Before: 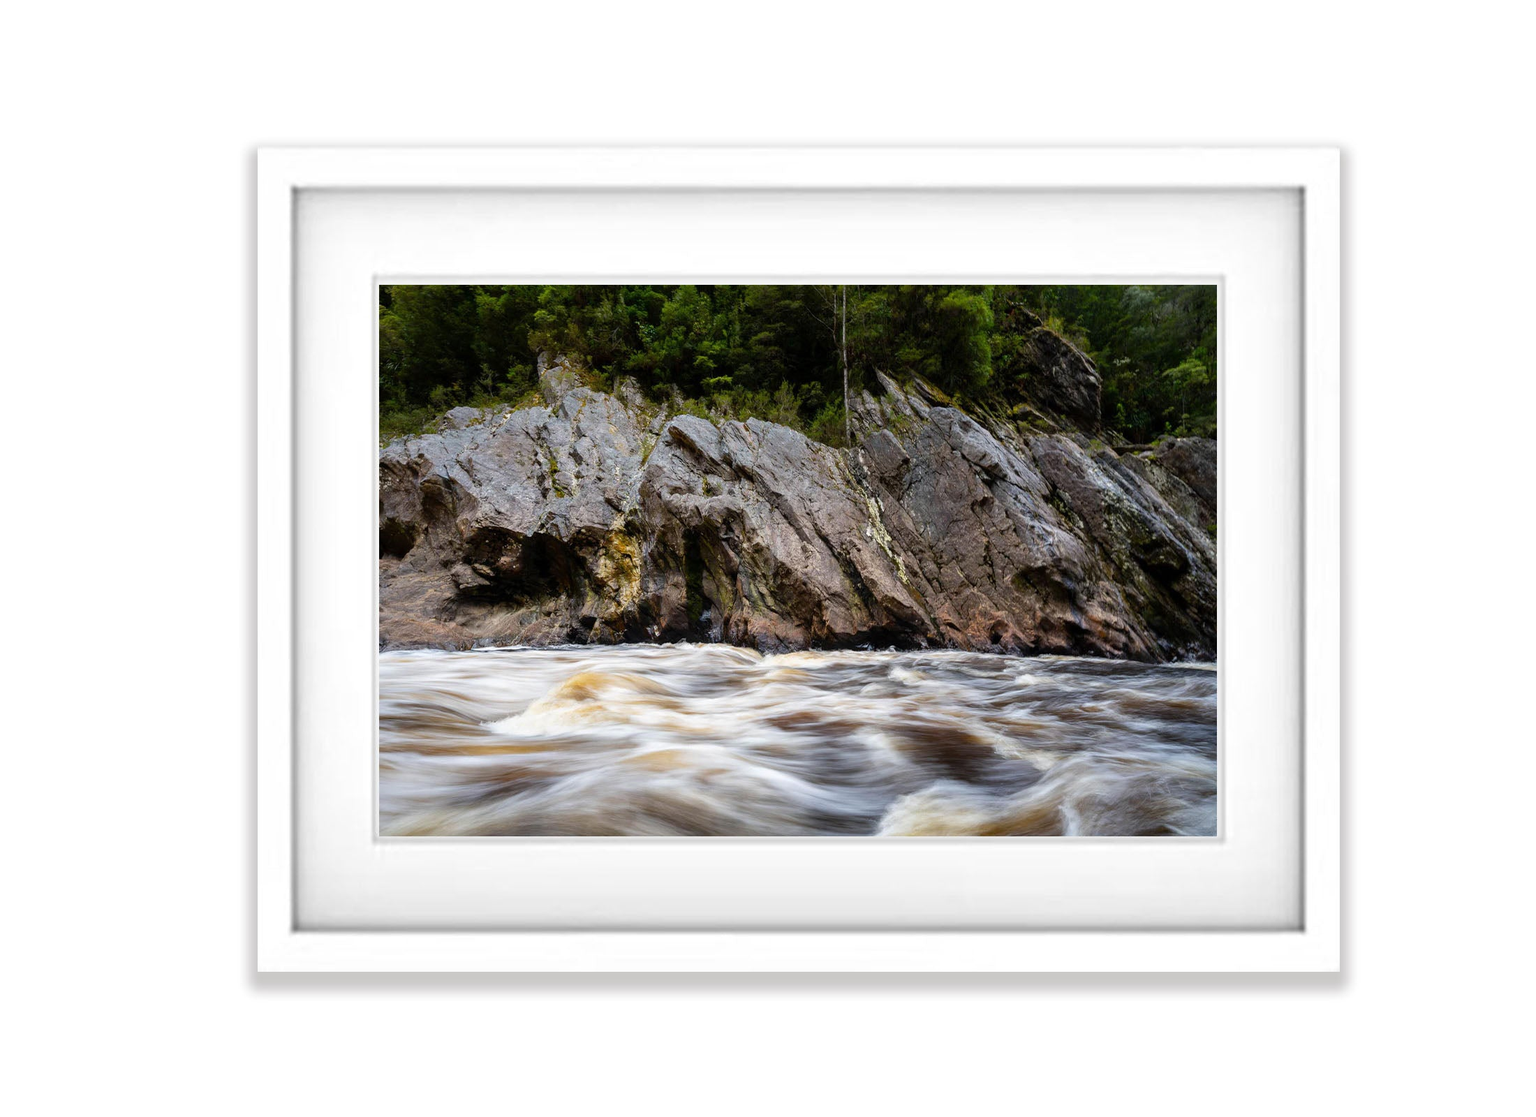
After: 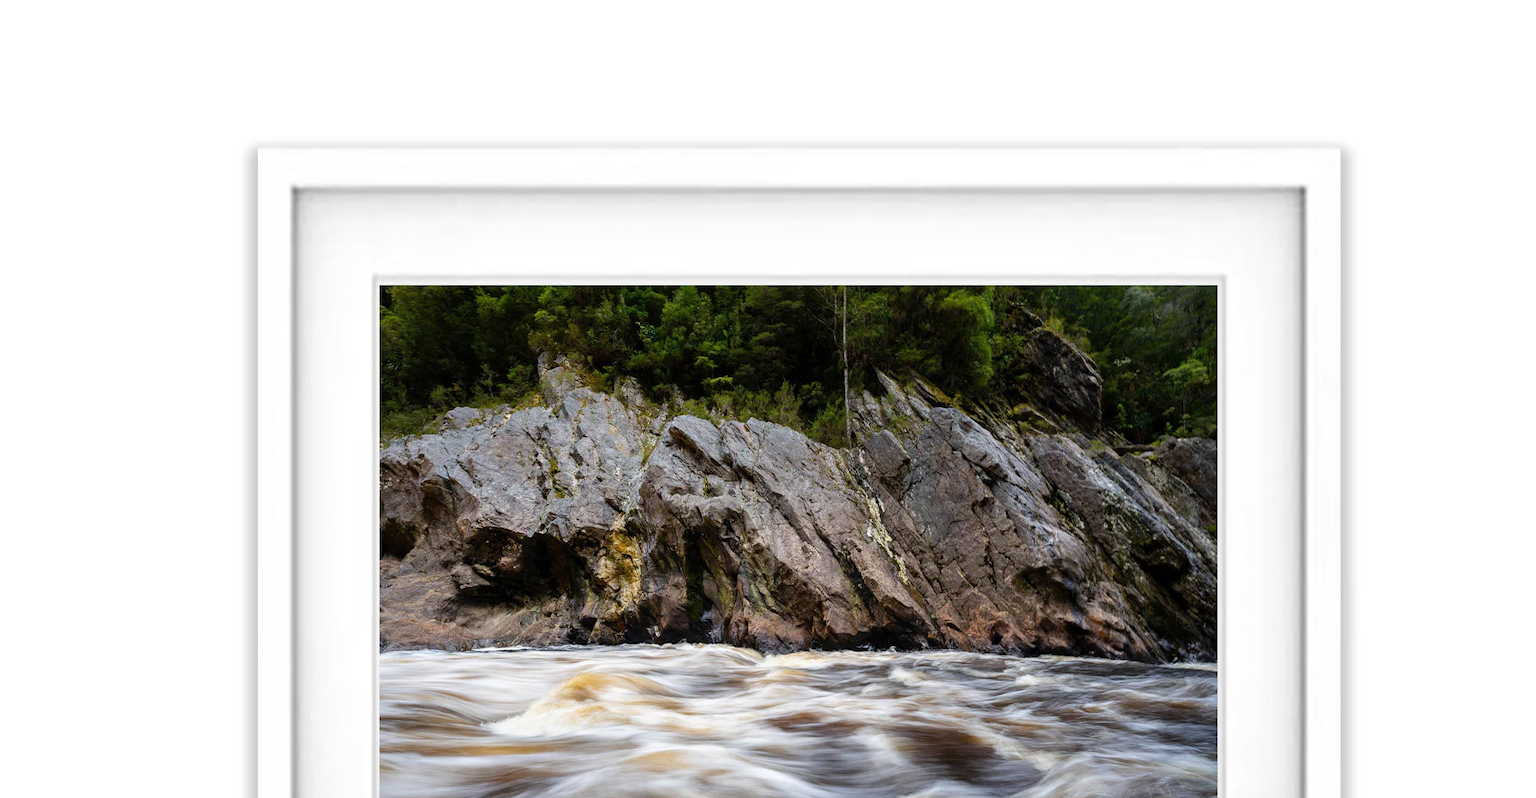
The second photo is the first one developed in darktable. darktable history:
crop: right 0%, bottom 28.522%
